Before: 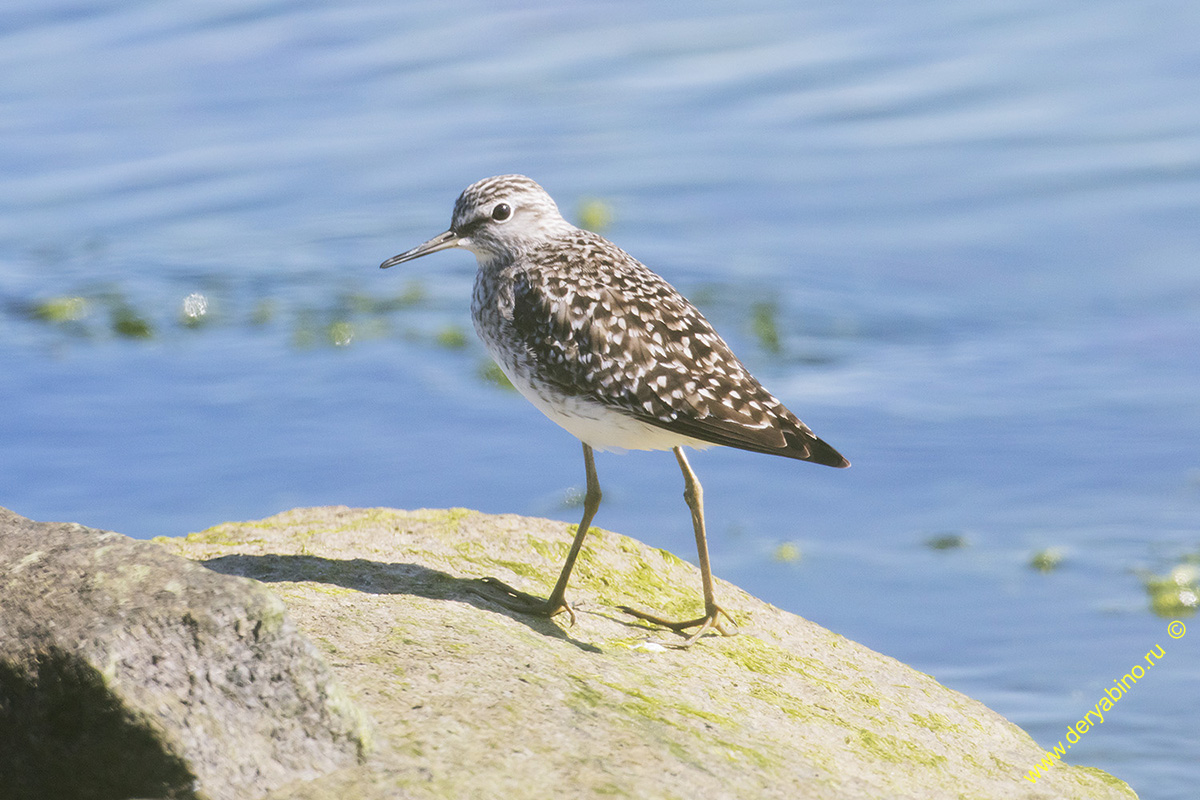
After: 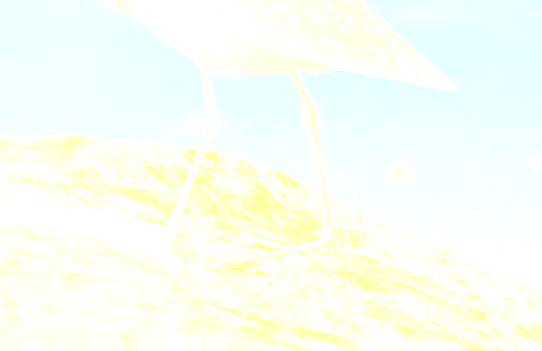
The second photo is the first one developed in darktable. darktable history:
graduated density: on, module defaults
crop: left 35.976%, top 45.819%, right 18.162%, bottom 5.807%
rotate and perspective: rotation -0.013°, lens shift (vertical) -0.027, lens shift (horizontal) 0.178, crop left 0.016, crop right 0.989, crop top 0.082, crop bottom 0.918
bloom: size 25%, threshold 5%, strength 90%
